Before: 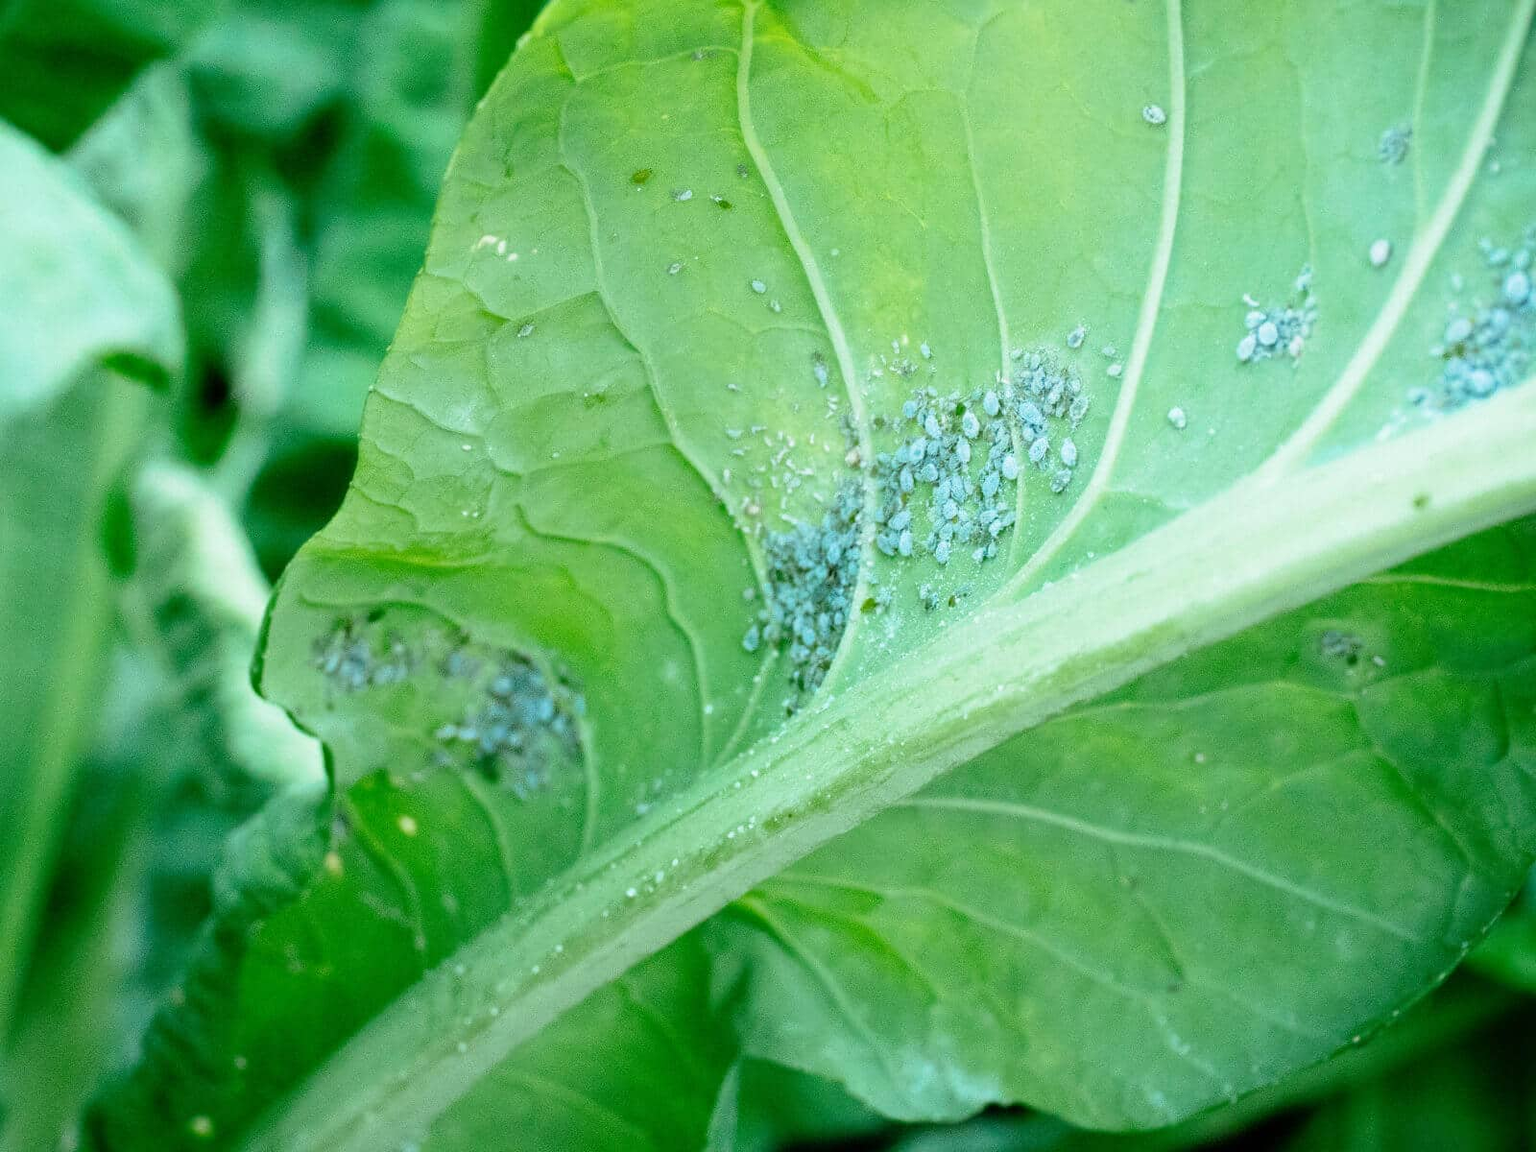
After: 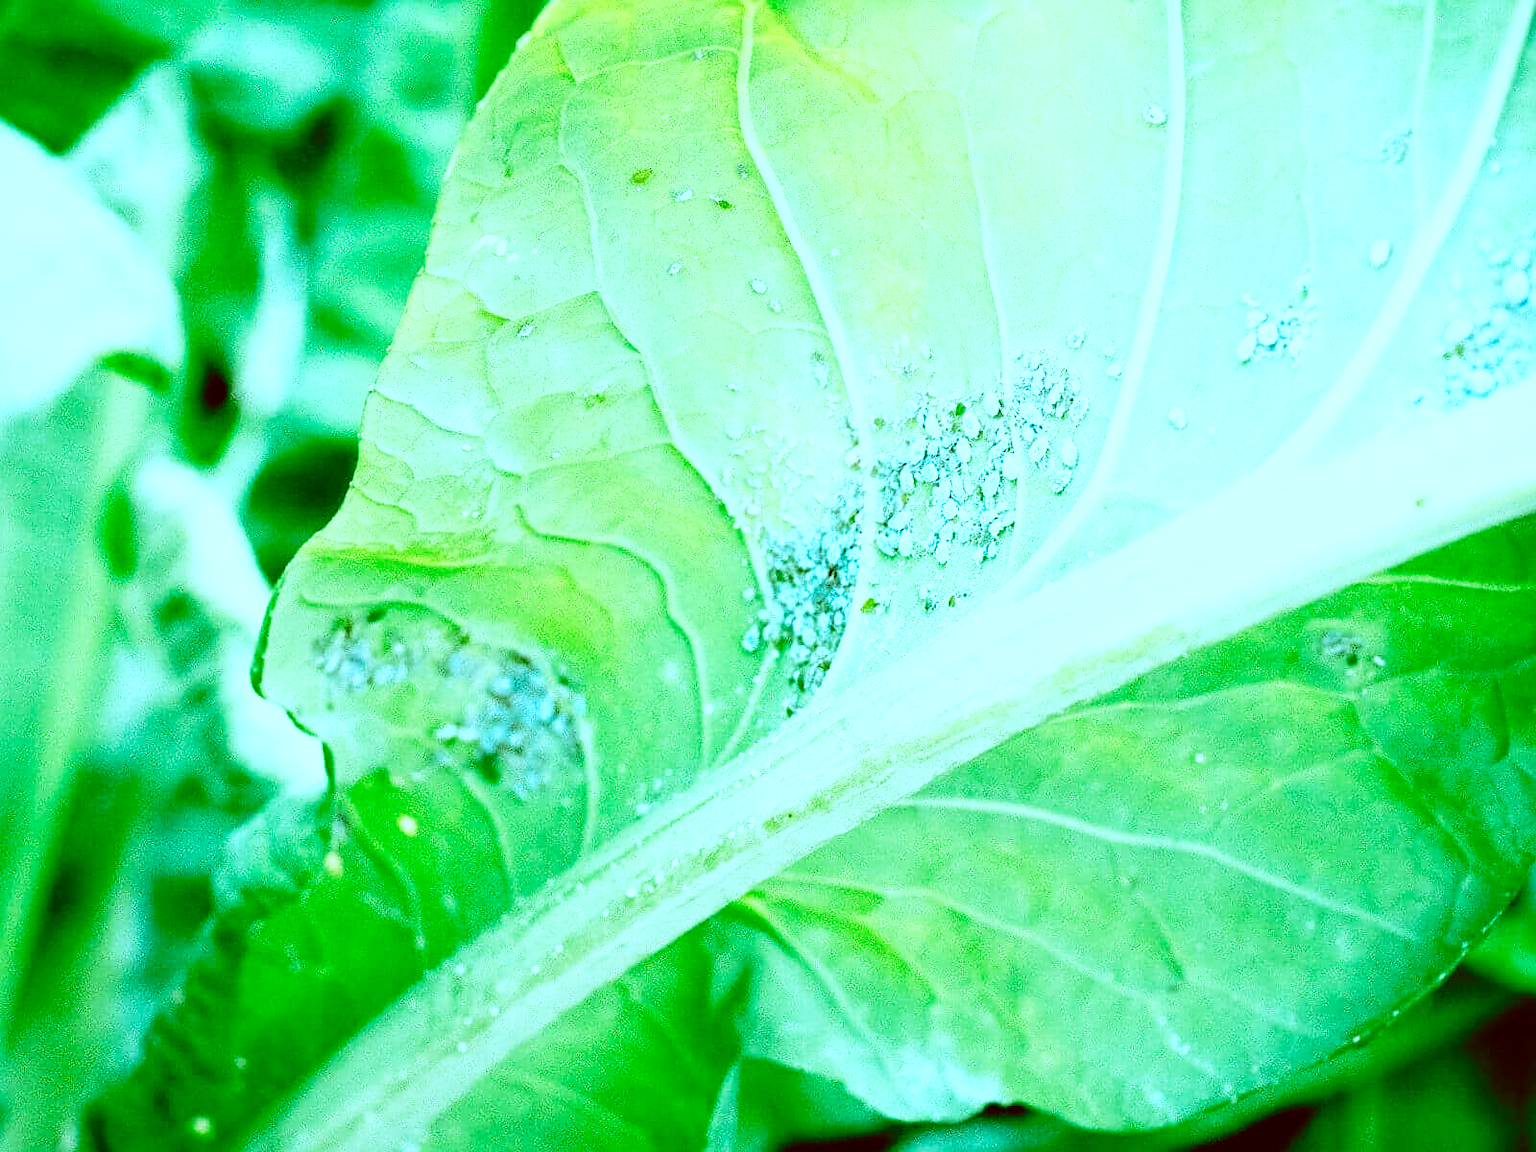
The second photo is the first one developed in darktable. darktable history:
sharpen: on, module defaults
base curve: curves: ch0 [(0, 0) (0.012, 0.01) (0.073, 0.168) (0.31, 0.711) (0.645, 0.957) (1, 1)], preserve colors none
color correction: highlights a* -14.62, highlights b* -16.22, shadows a* 10.12, shadows b* 29.4
